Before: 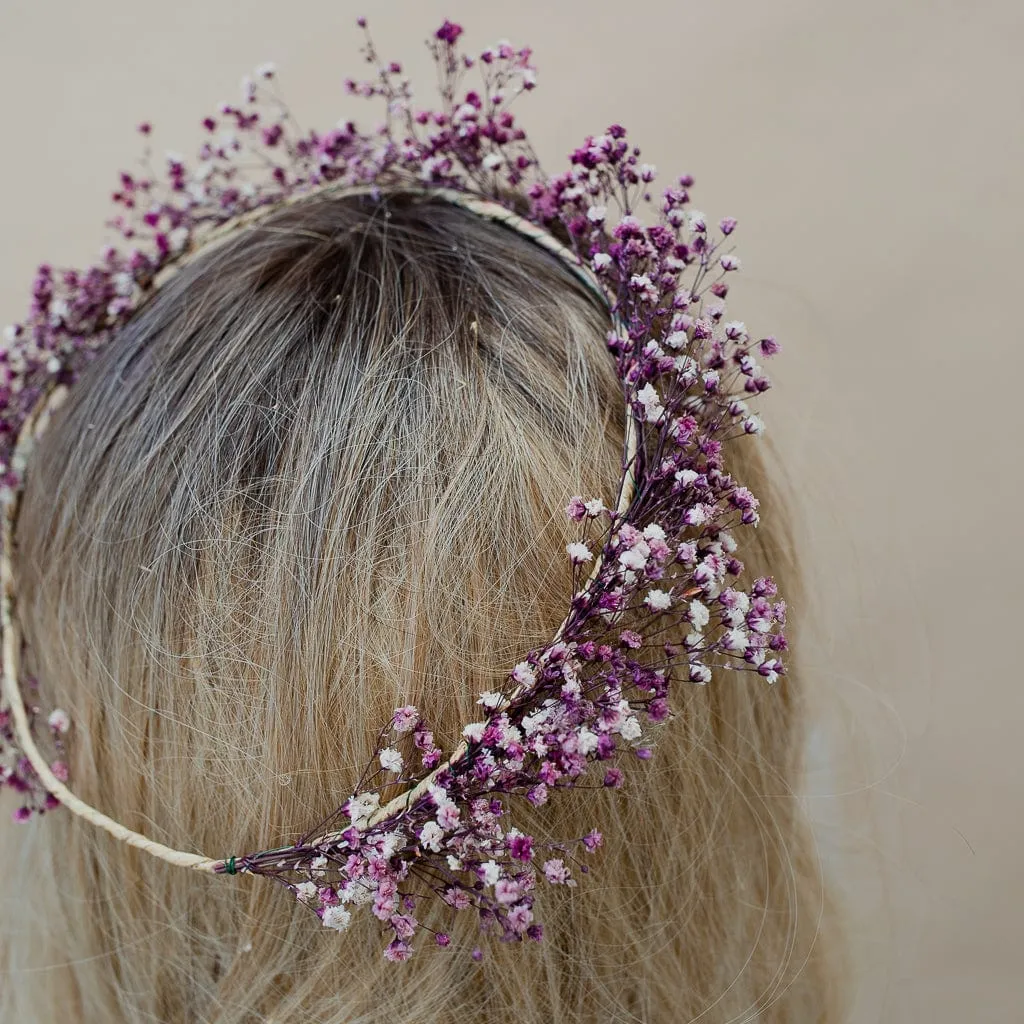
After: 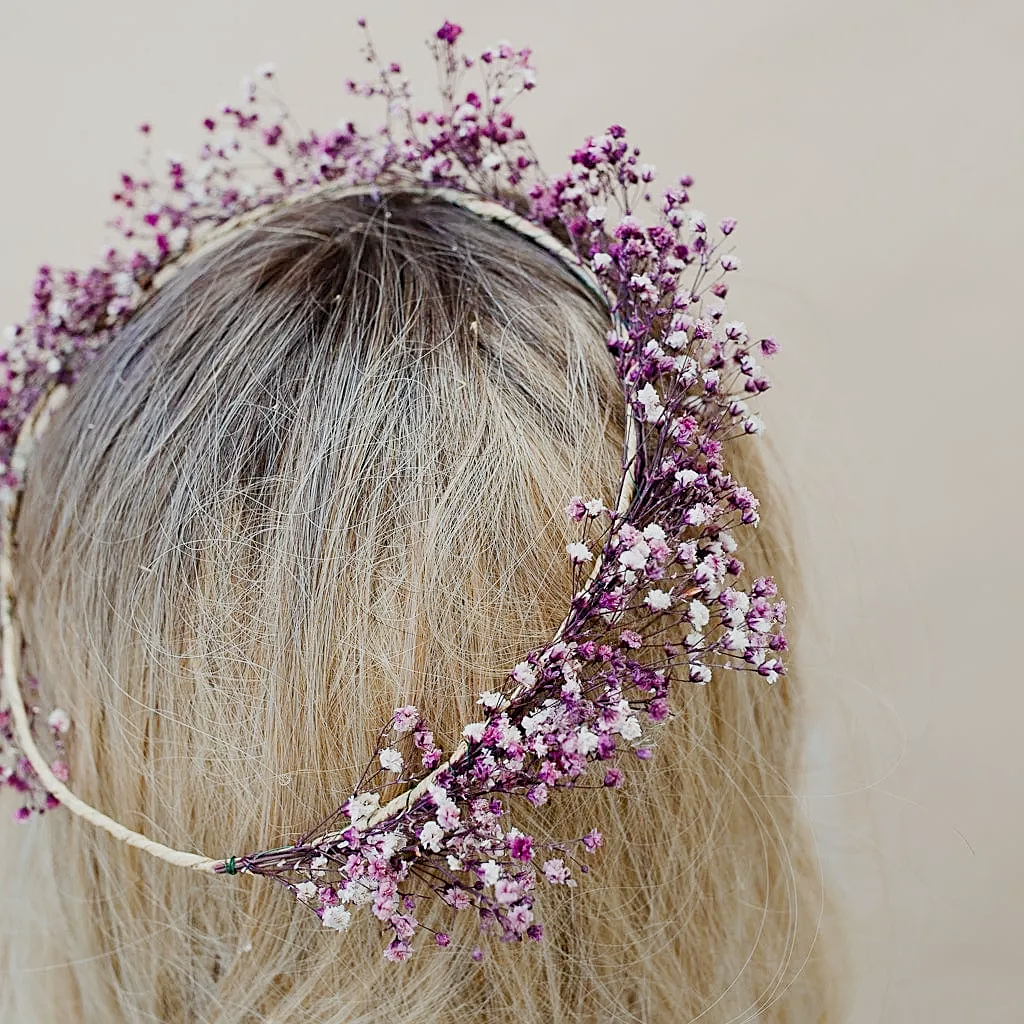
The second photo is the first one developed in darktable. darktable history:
base curve: curves: ch0 [(0, 0) (0.158, 0.273) (0.879, 0.895) (1, 1)], preserve colors none
sharpen: on, module defaults
